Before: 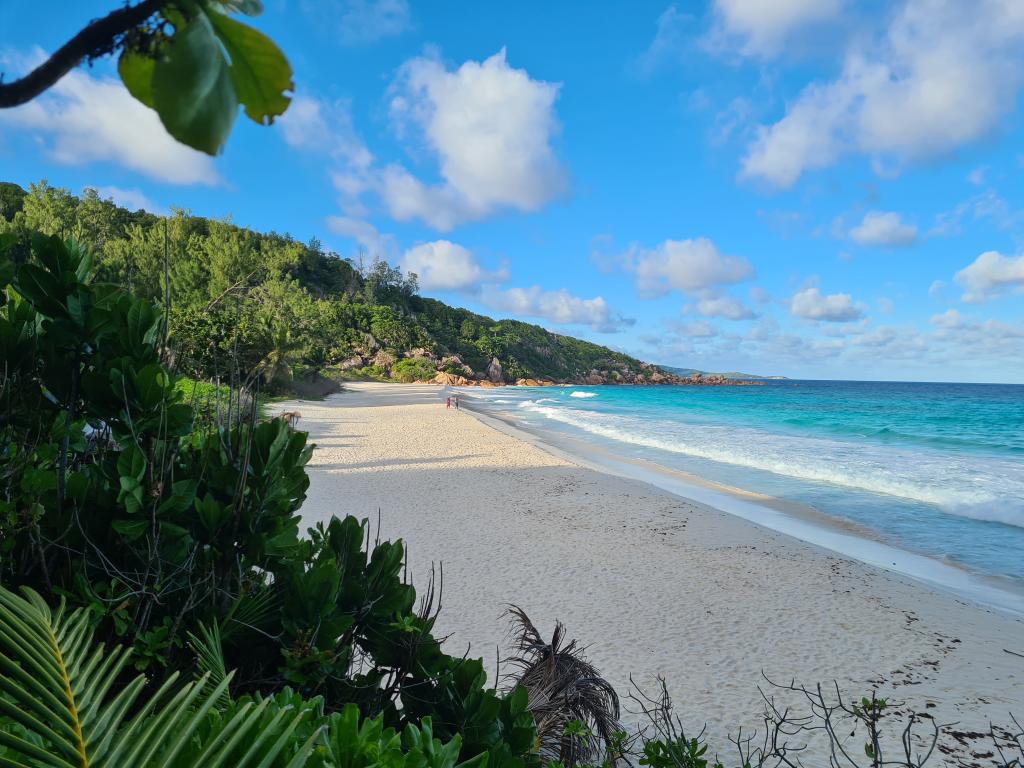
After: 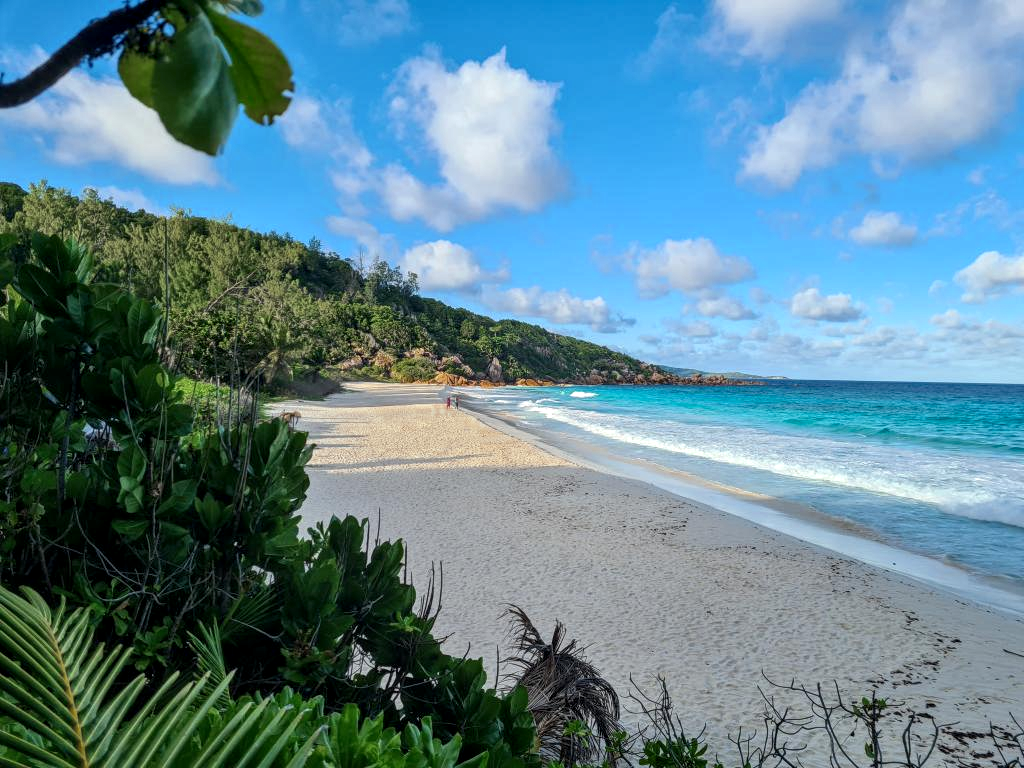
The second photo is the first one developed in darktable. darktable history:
local contrast: highlights 61%, detail 143%, midtone range 0.432
color zones: curves: ch0 [(0.11, 0.396) (0.195, 0.36) (0.25, 0.5) (0.303, 0.412) (0.357, 0.544) (0.75, 0.5) (0.967, 0.328)]; ch1 [(0, 0.468) (0.112, 0.512) (0.202, 0.6) (0.25, 0.5) (0.307, 0.352) (0.357, 0.544) (0.75, 0.5) (0.963, 0.524)]
